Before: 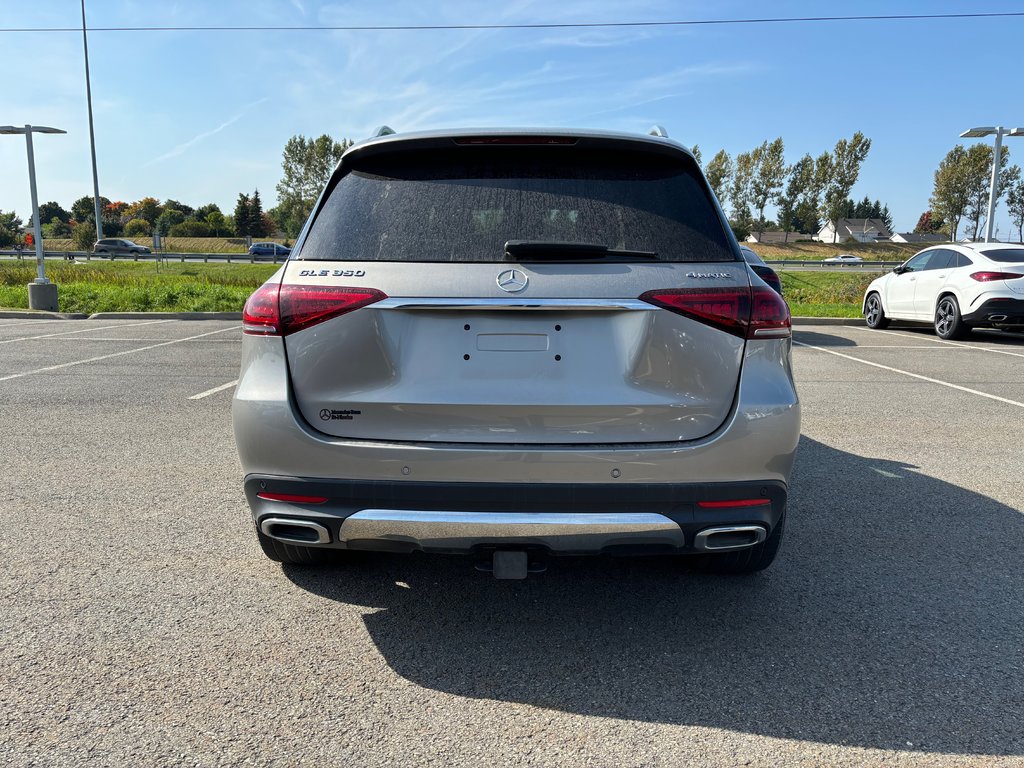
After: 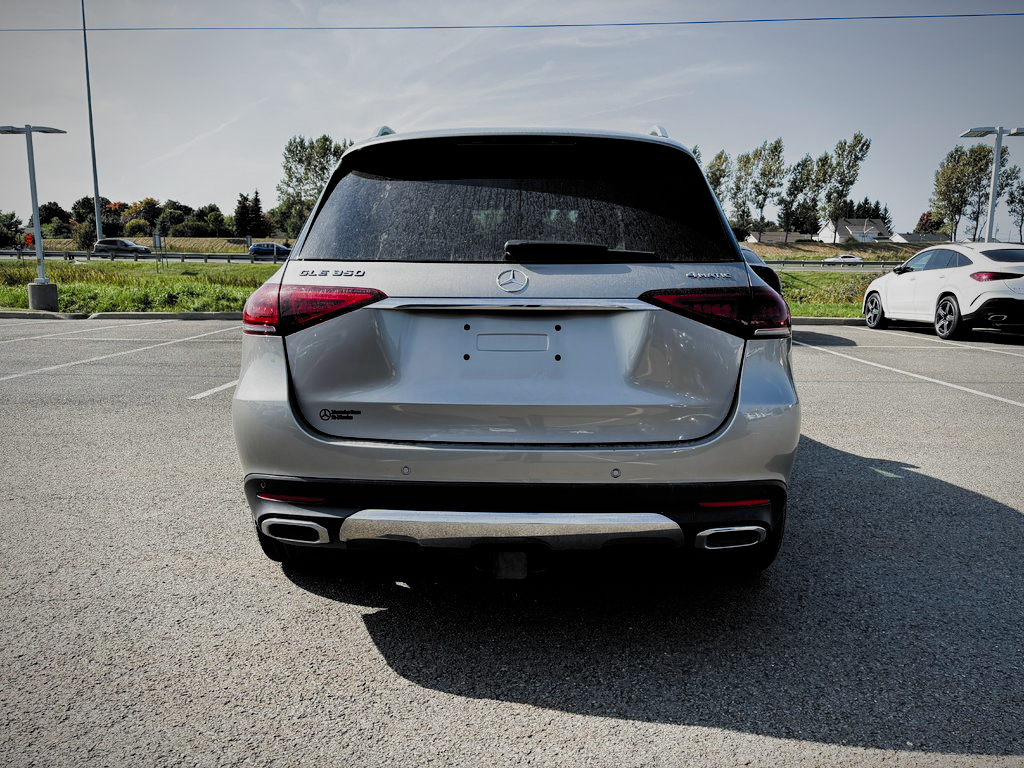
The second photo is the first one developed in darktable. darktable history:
color balance rgb: perceptual saturation grading › global saturation -0.013%, perceptual saturation grading › highlights -15.843%, perceptual saturation grading › shadows 25.036%, saturation formula JzAzBz (2021)
vignetting: saturation 0.034, width/height ratio 1.091
filmic rgb: black relative exposure -5.08 EV, white relative exposure 3.99 EV, threshold 5.97 EV, hardness 2.88, contrast 1.184, highlights saturation mix -29.81%, add noise in highlights 0.001, color science v3 (2019), use custom middle-gray values true, contrast in highlights soft, enable highlight reconstruction true
